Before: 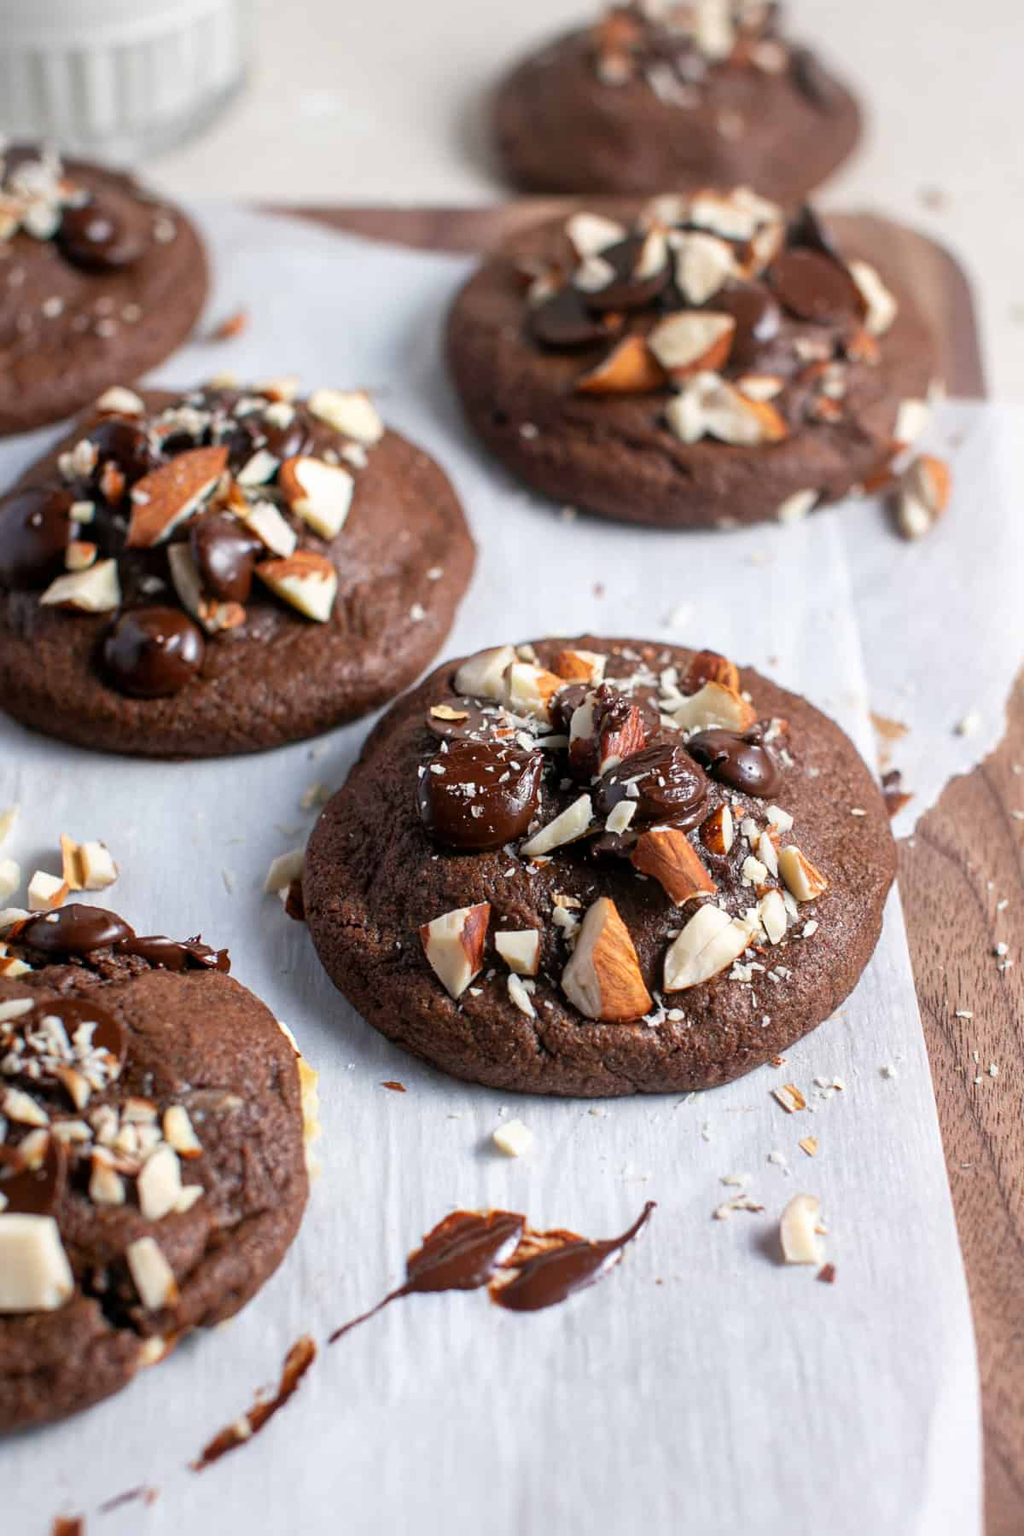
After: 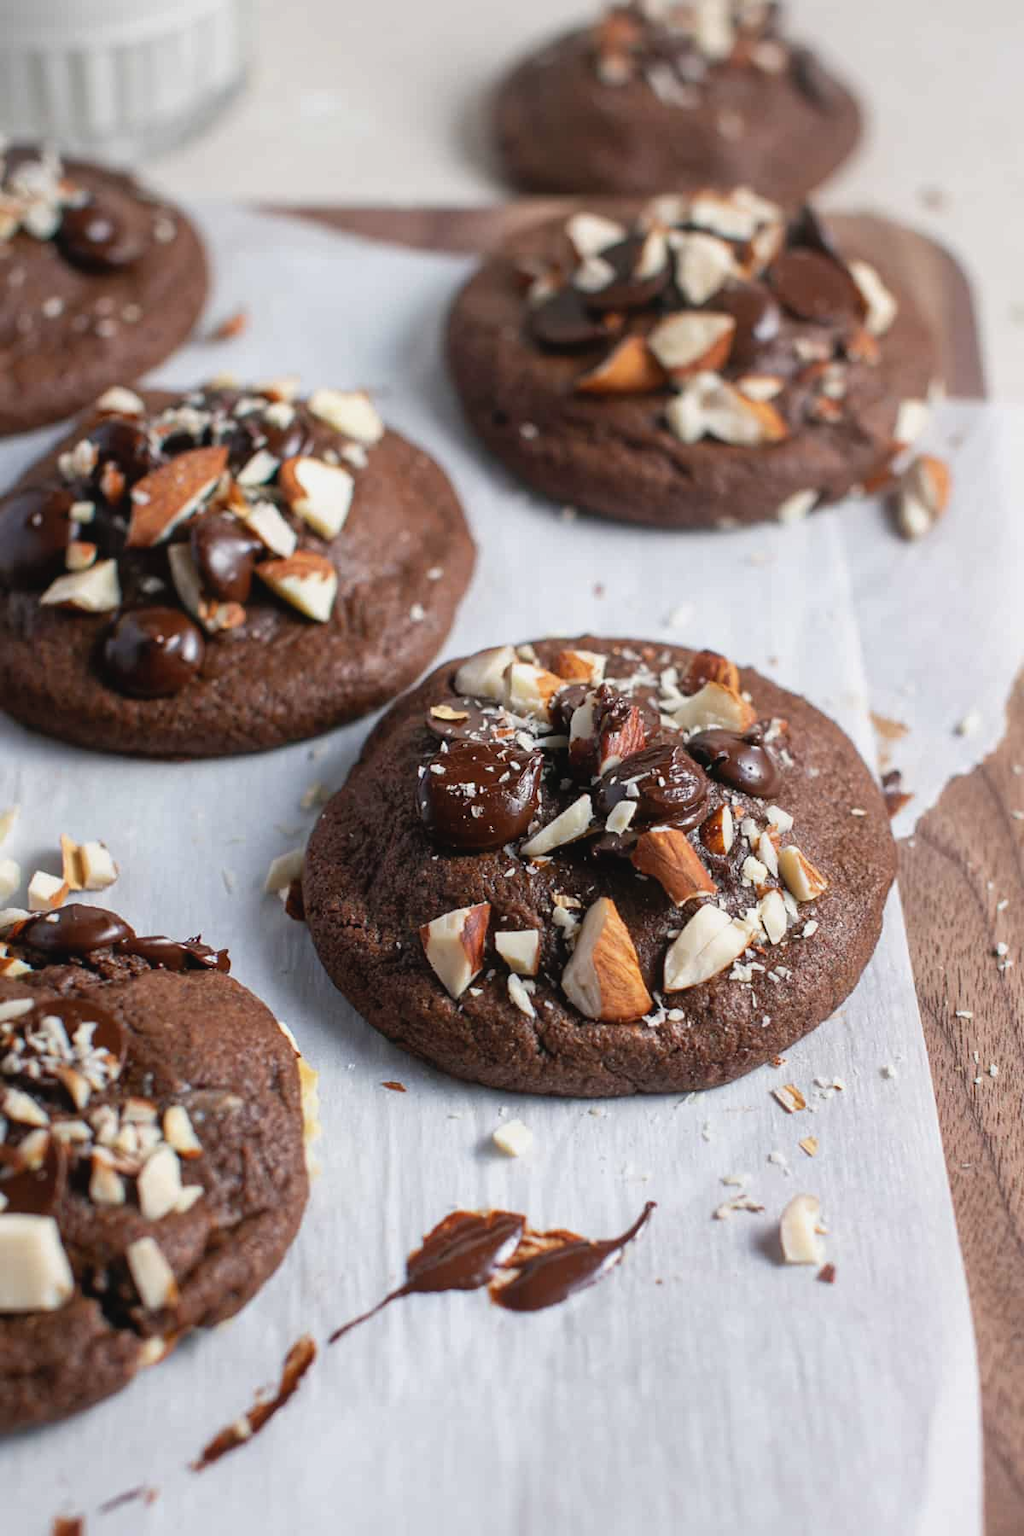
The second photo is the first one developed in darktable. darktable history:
contrast brightness saturation: contrast -0.081, brightness -0.03, saturation -0.11
